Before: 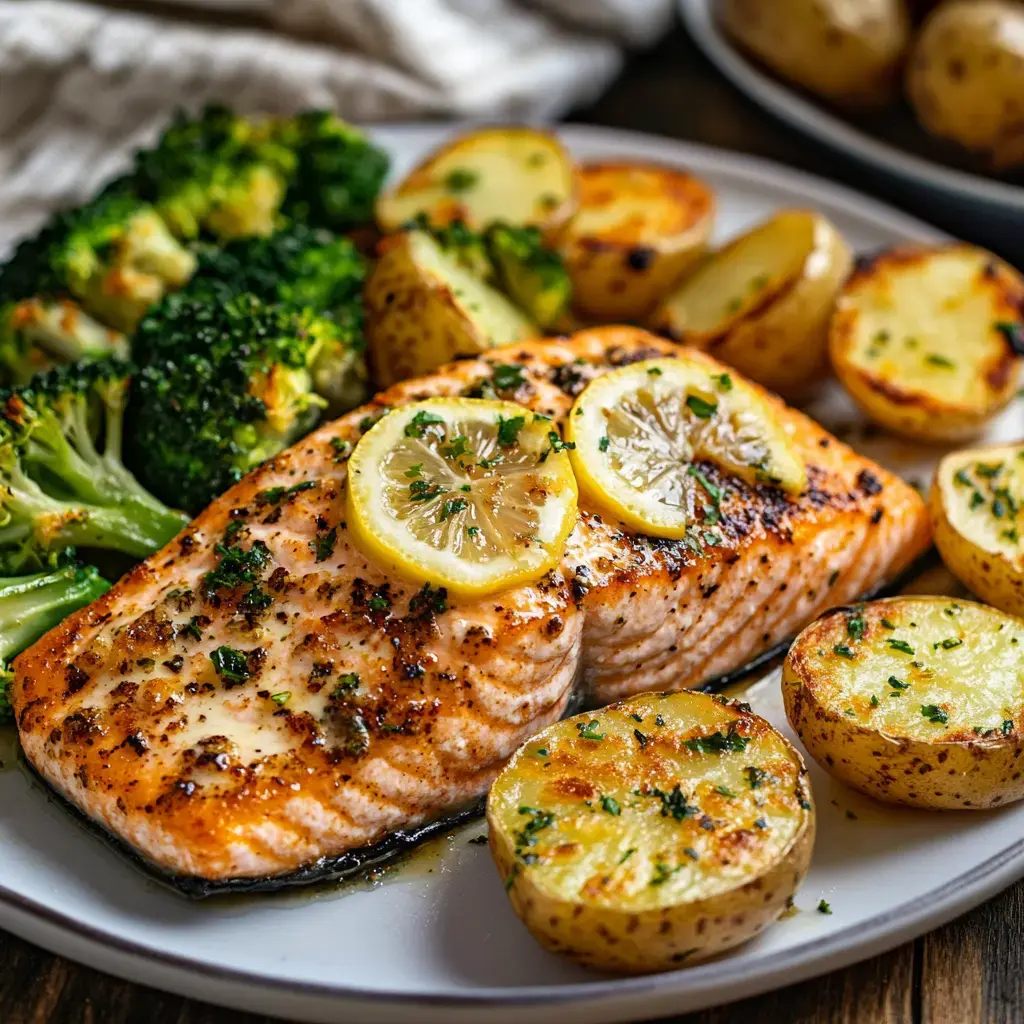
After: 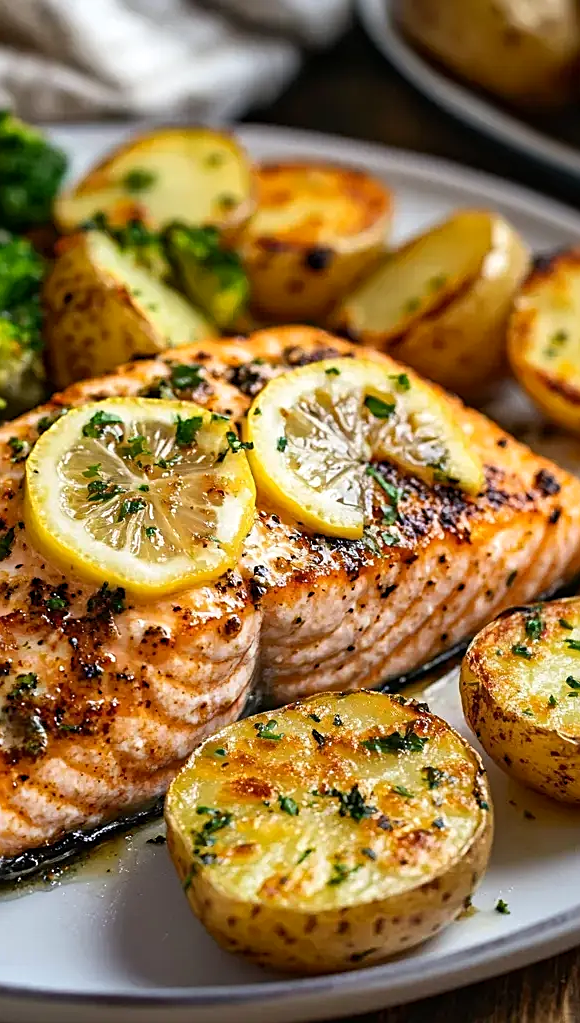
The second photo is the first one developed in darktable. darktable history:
contrast brightness saturation: contrast 0.08, saturation 0.02
levels: levels [0, 0.492, 0.984]
crop: left 31.458%, top 0%, right 11.876%
sharpen: on, module defaults
